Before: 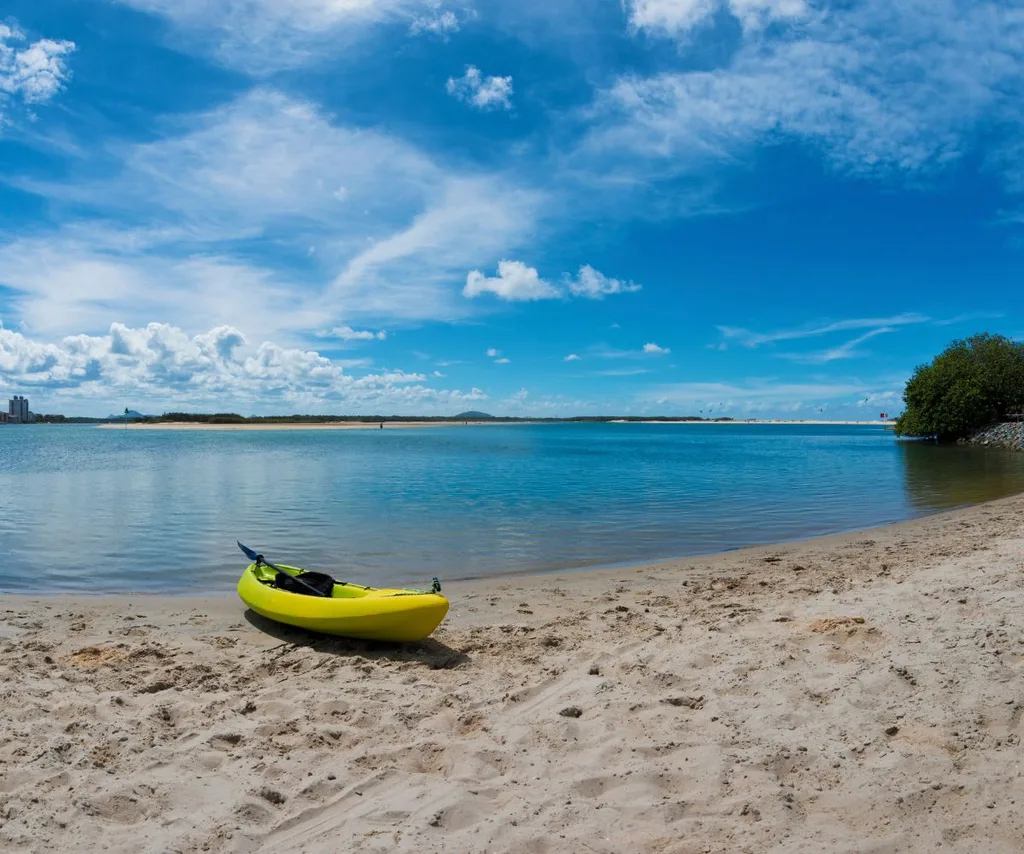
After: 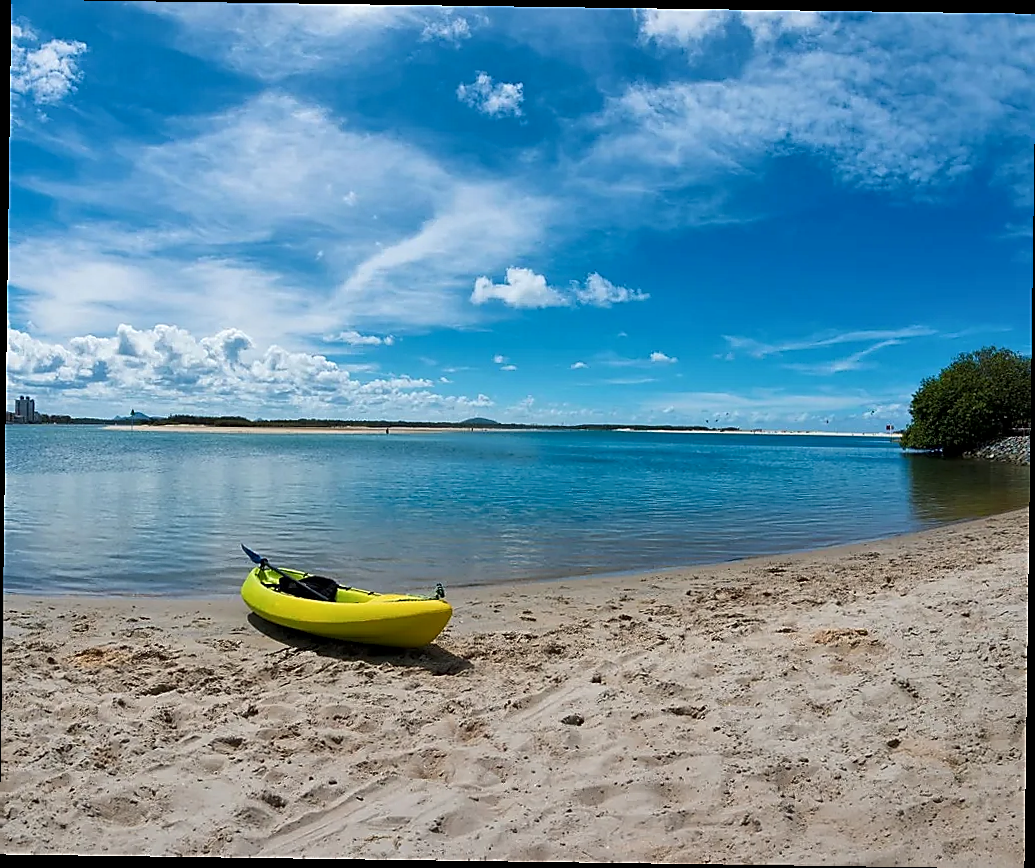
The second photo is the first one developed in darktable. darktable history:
rotate and perspective: rotation 0.8°, automatic cropping off
sharpen: radius 1.4, amount 1.25, threshold 0.7
local contrast: mode bilateral grid, contrast 20, coarseness 50, detail 132%, midtone range 0.2
tone equalizer: on, module defaults
